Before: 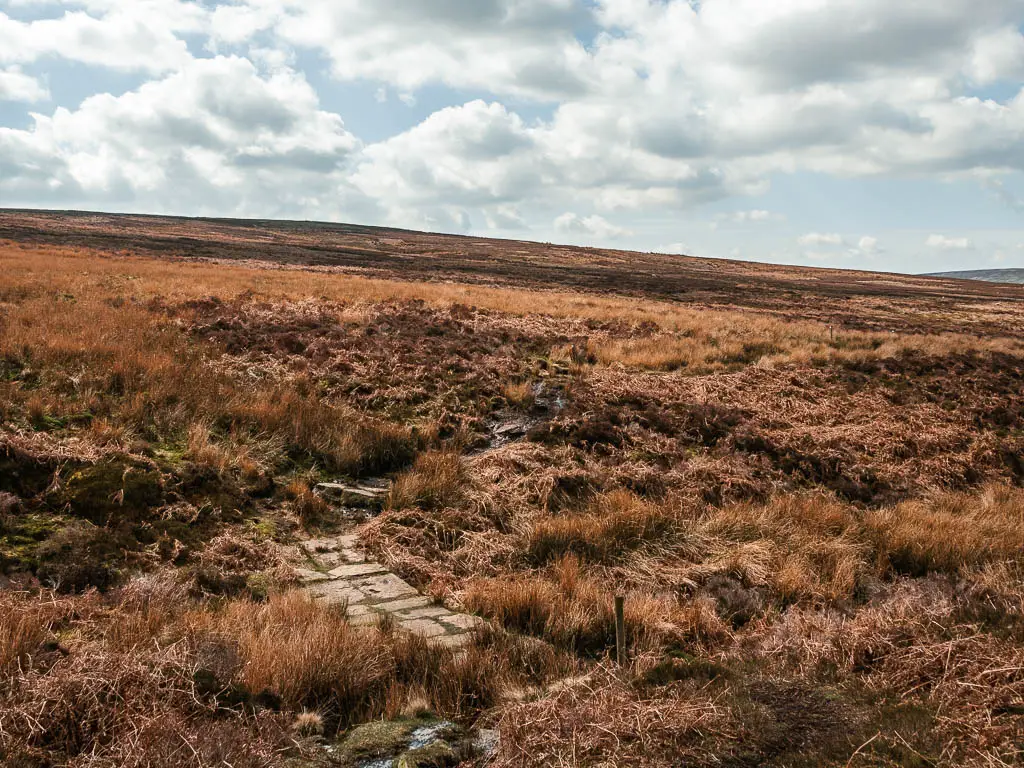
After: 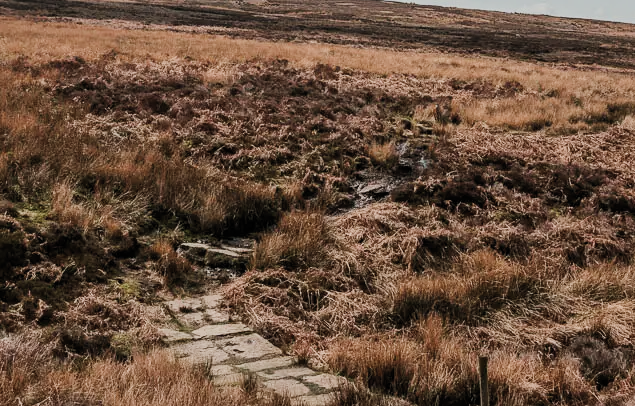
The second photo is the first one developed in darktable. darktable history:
crop: left 13.369%, top 31.373%, right 24.614%, bottom 15.717%
filmic rgb: black relative exposure -7.65 EV, white relative exposure 4.56 EV, hardness 3.61, color science v5 (2021), iterations of high-quality reconstruction 0, contrast in shadows safe, contrast in highlights safe
contrast brightness saturation: contrast 0.109, saturation -0.174
